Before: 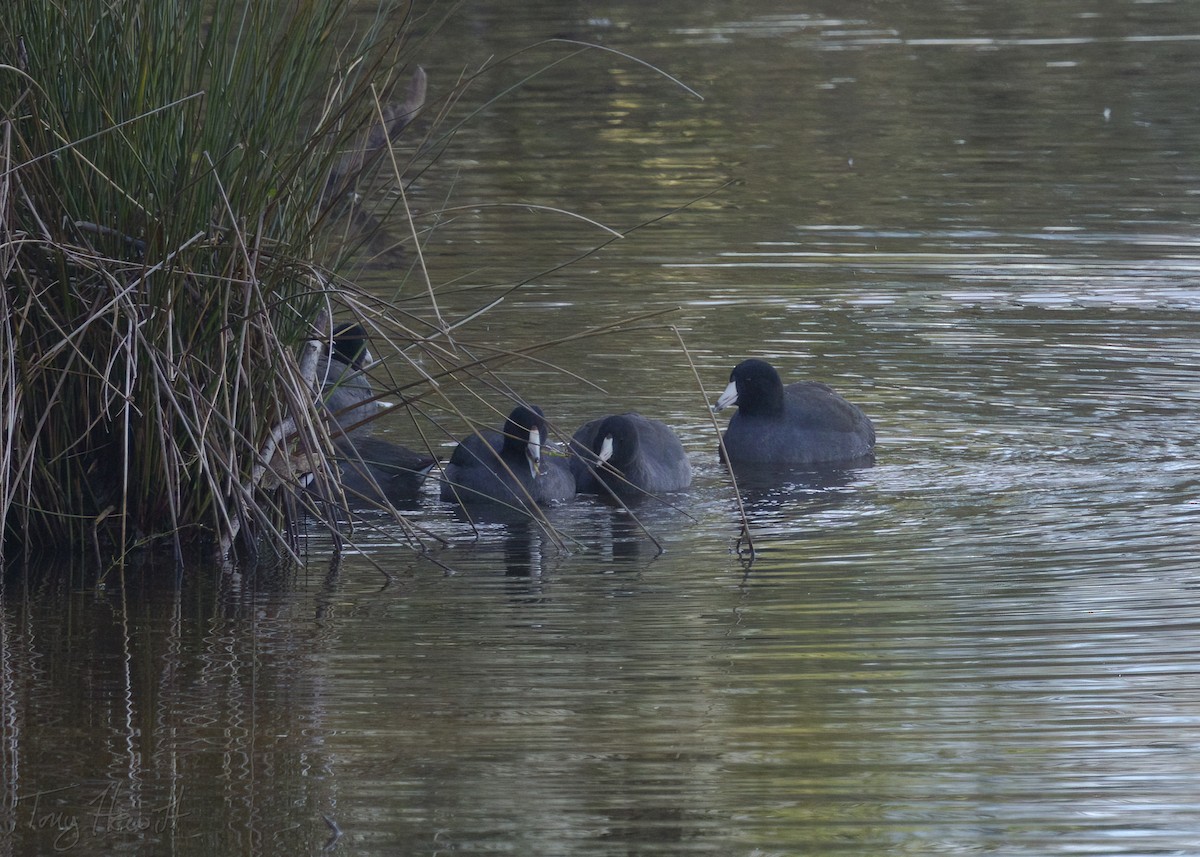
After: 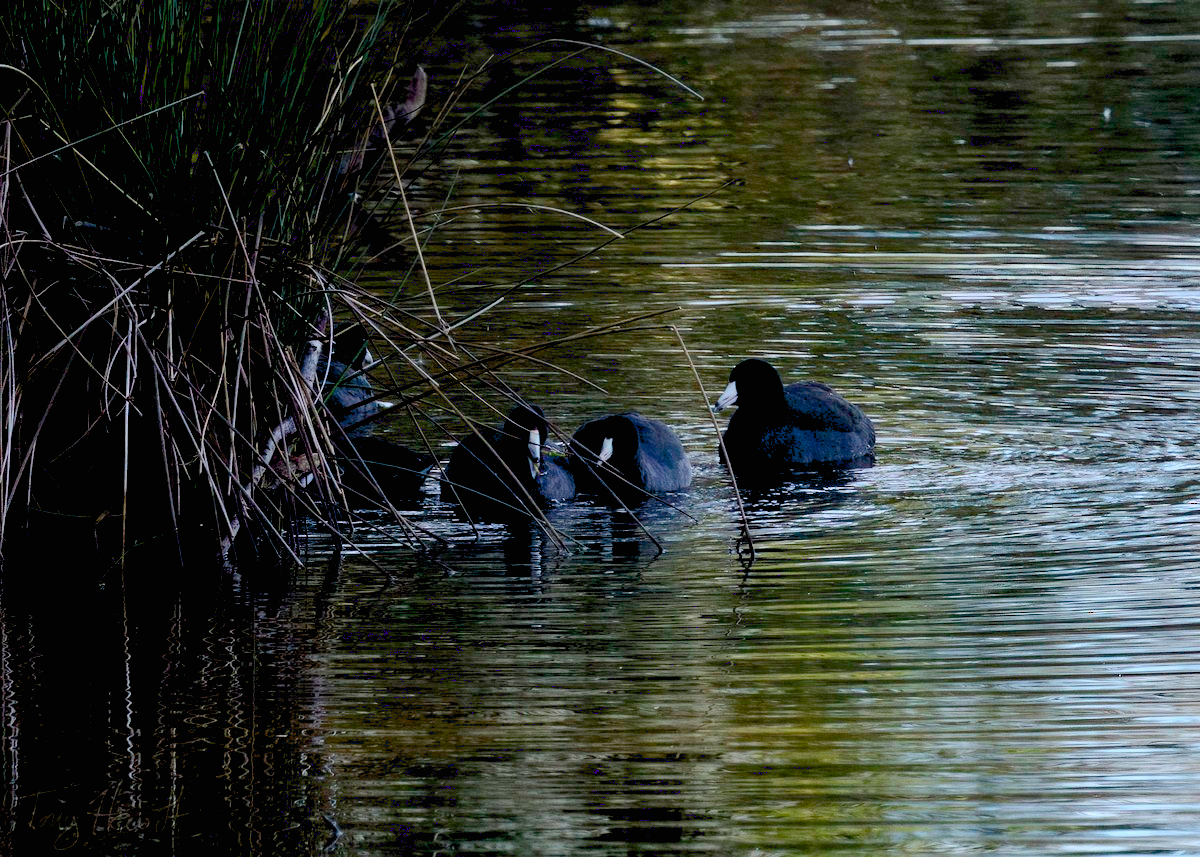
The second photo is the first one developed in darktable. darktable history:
contrast brightness saturation: contrast 0.2, brightness 0.16, saturation 0.22
exposure: black level correction 0.056, exposure -0.039 EV, compensate highlight preservation false
filmic rgb: black relative exposure -16 EV, white relative exposure 2.93 EV, hardness 10.04, color science v6 (2022)
